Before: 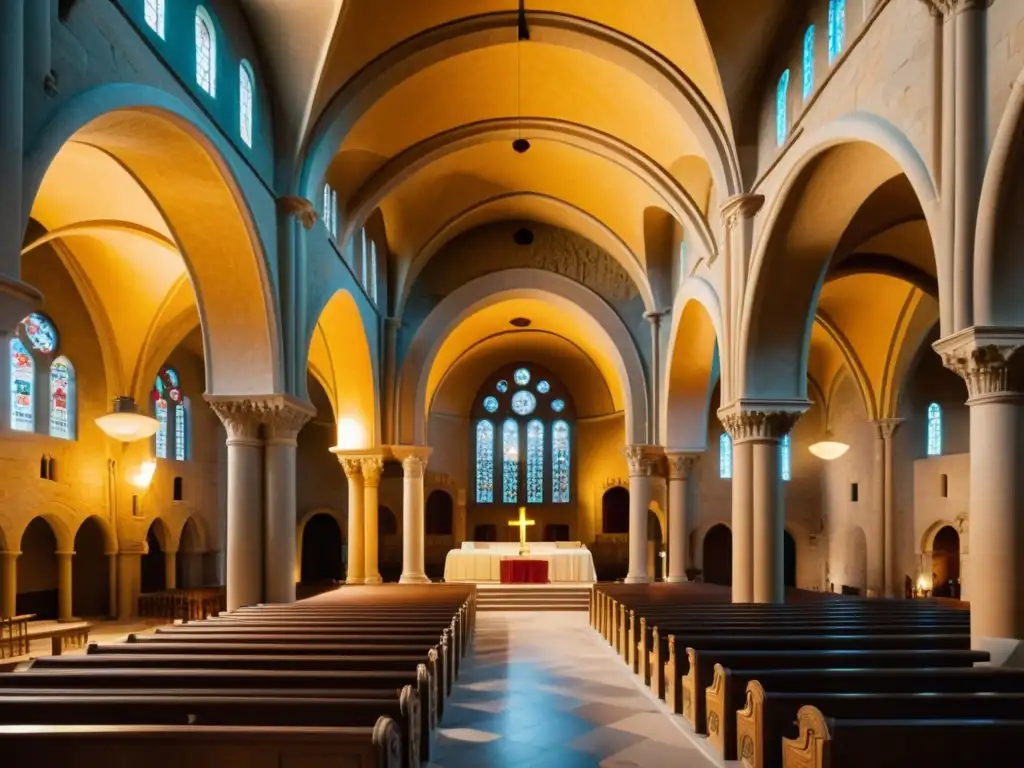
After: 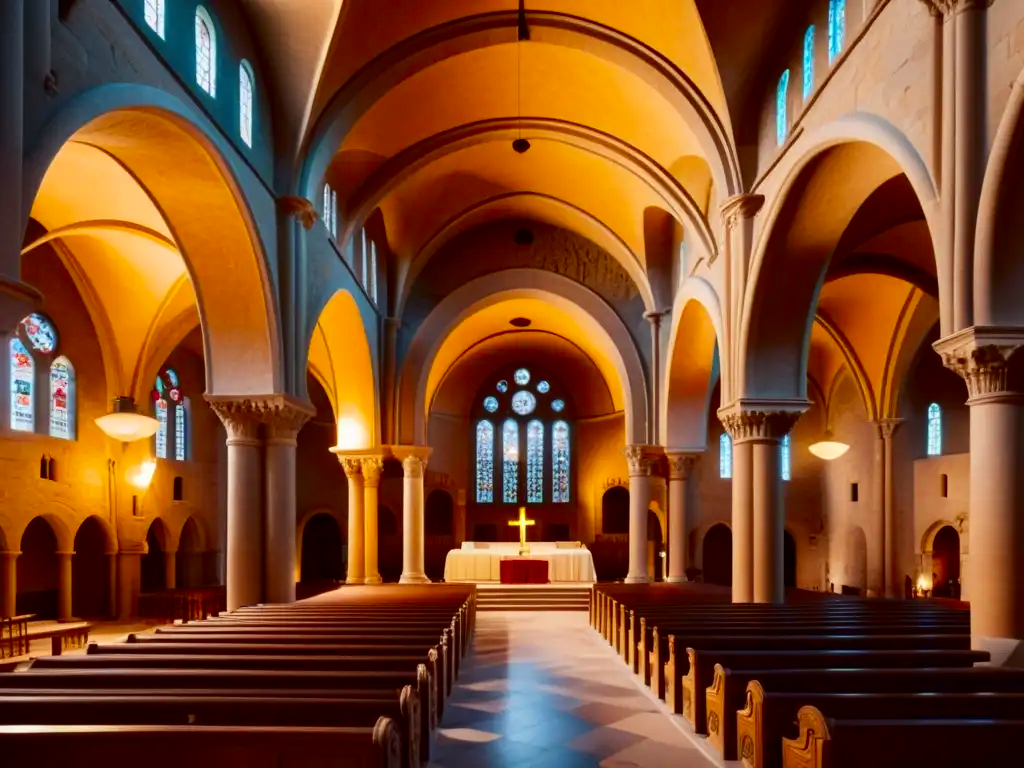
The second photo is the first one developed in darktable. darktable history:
contrast brightness saturation: contrast 0.12, brightness -0.12, saturation 0.2
rgb levels: mode RGB, independent channels, levels [[0, 0.474, 1], [0, 0.5, 1], [0, 0.5, 1]]
